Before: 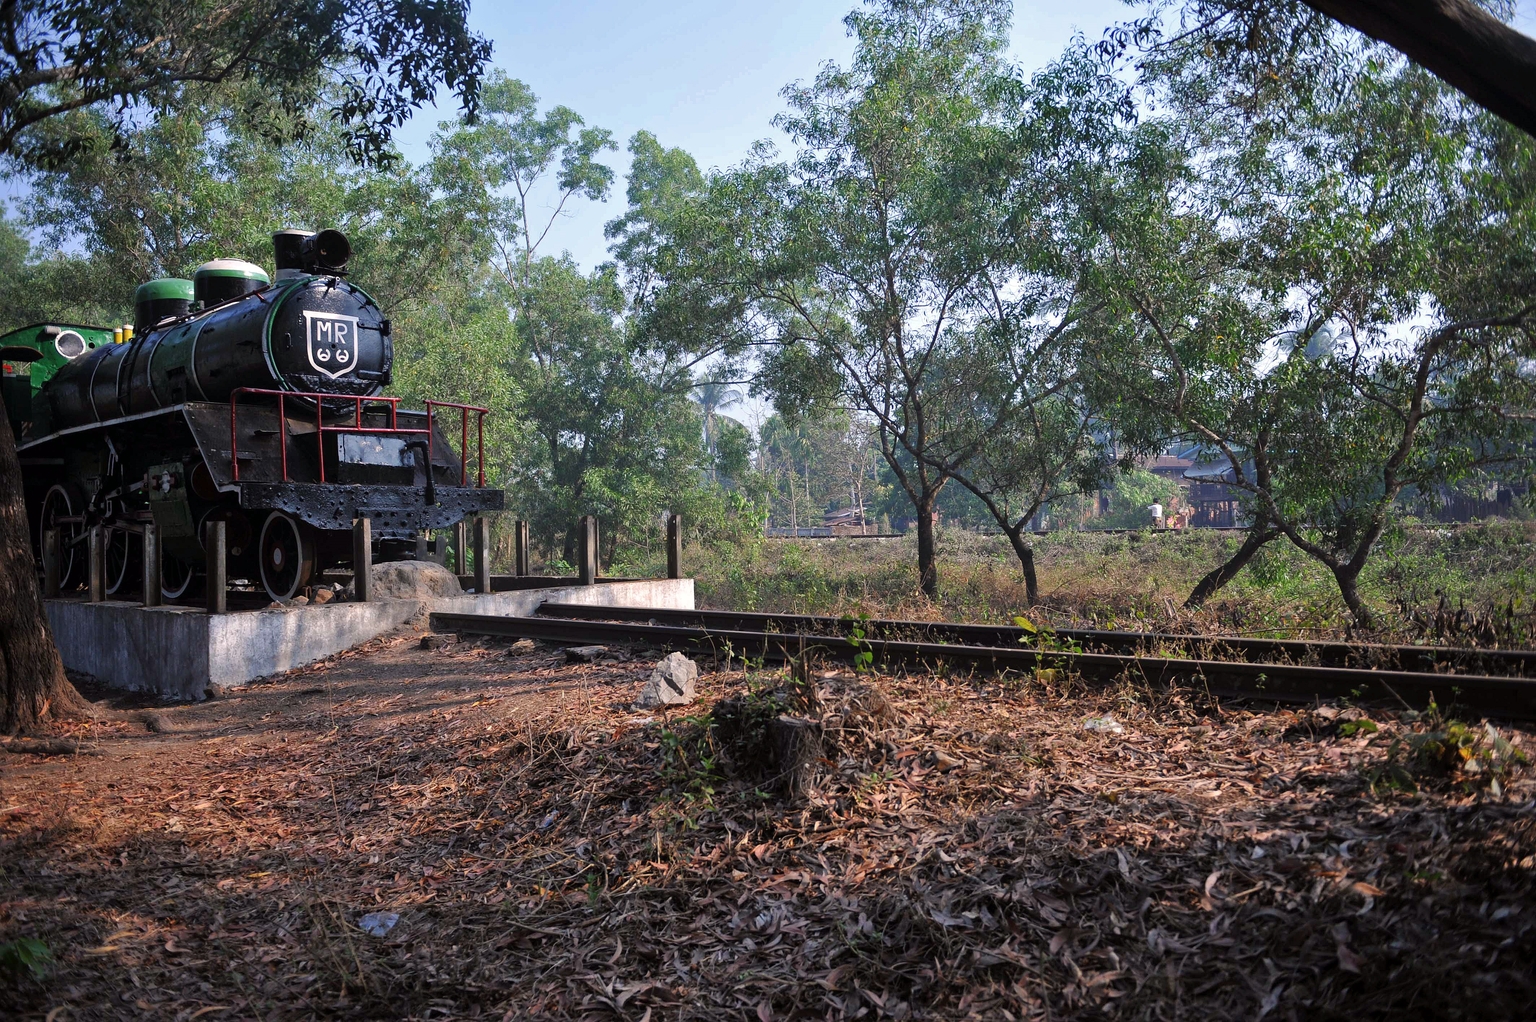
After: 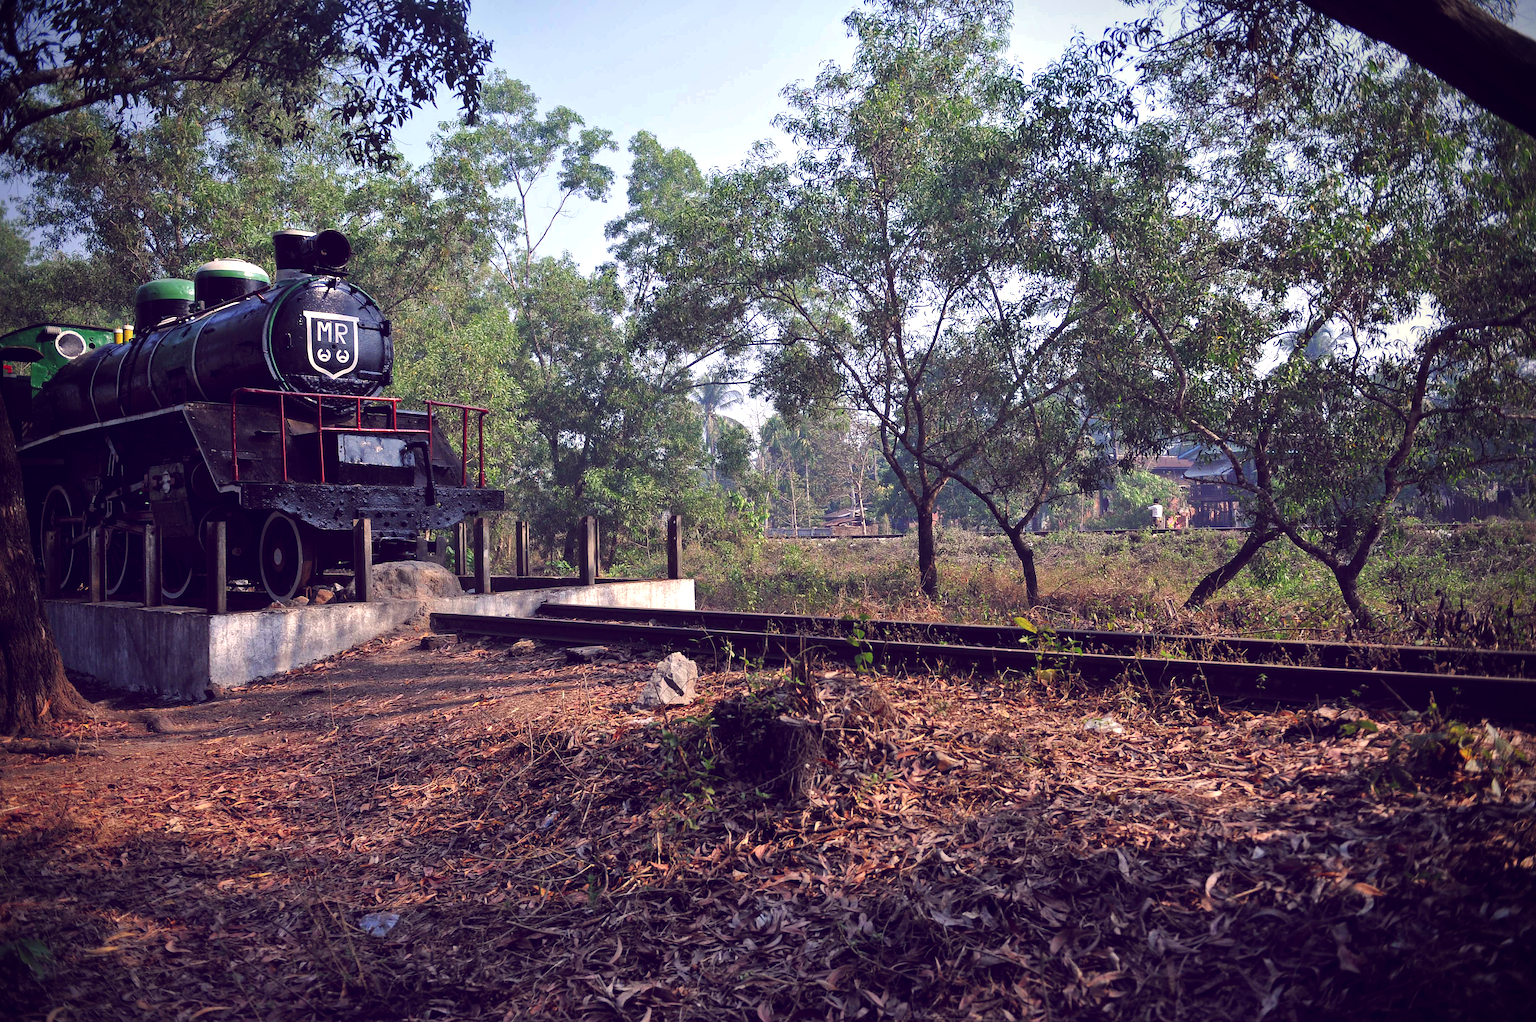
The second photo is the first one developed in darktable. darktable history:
color balance: lift [1.001, 0.997, 0.99, 1.01], gamma [1.007, 1, 0.975, 1.025], gain [1, 1.065, 1.052, 0.935], contrast 13.25%
vignetting: brightness -0.629, saturation -0.007, center (-0.028, 0.239)
